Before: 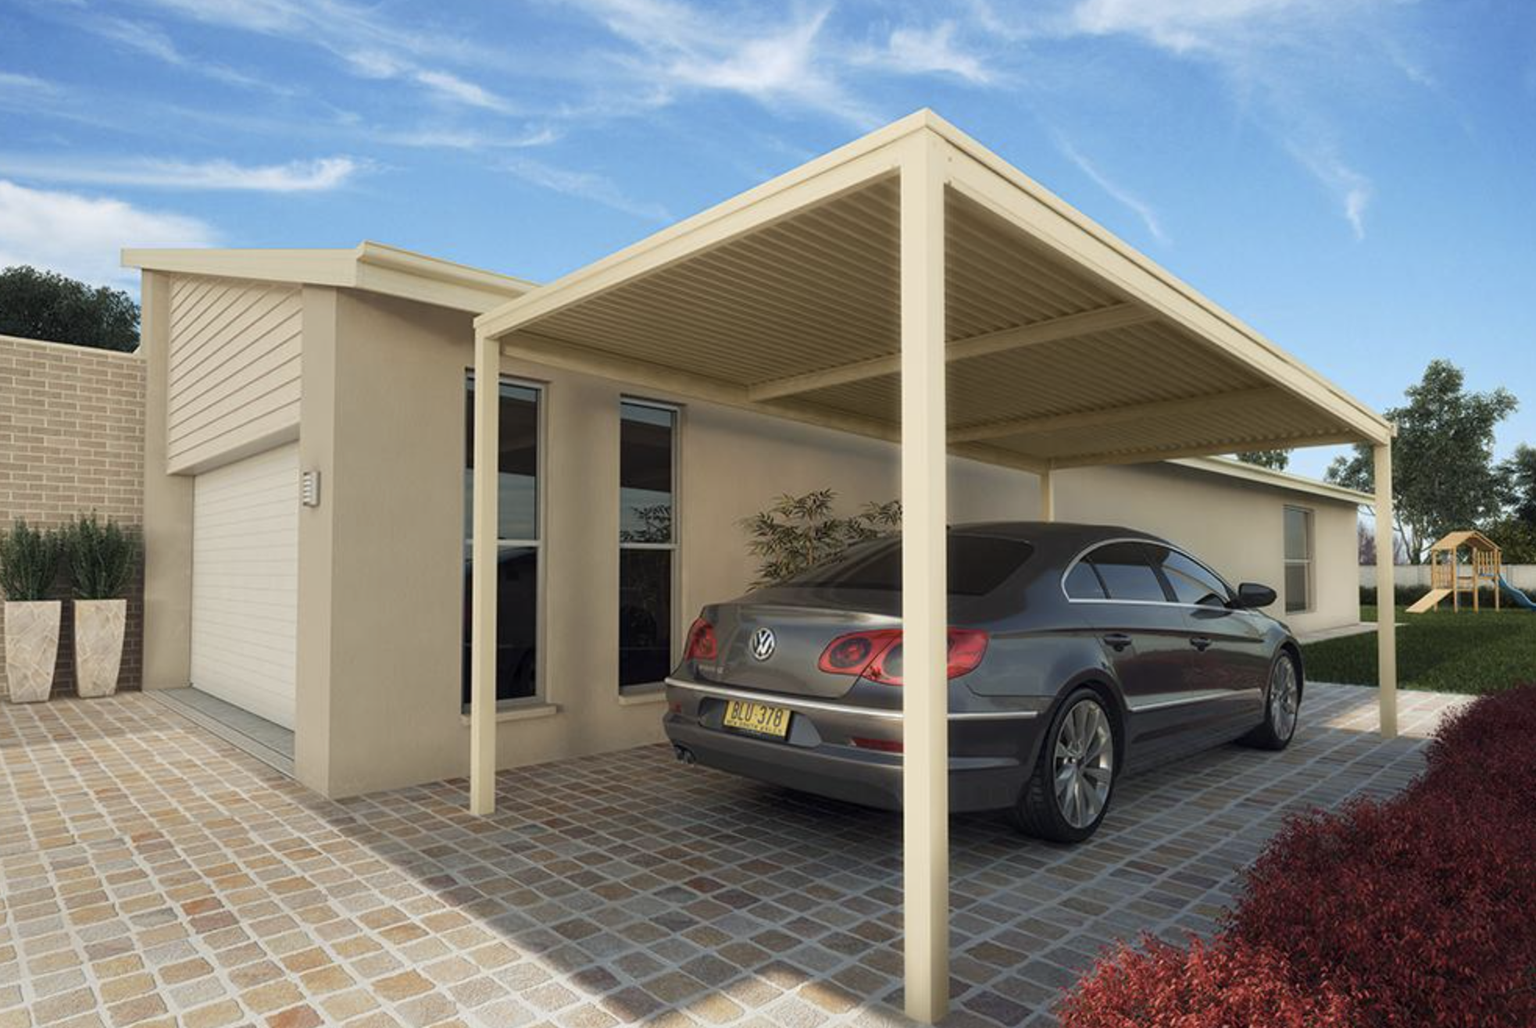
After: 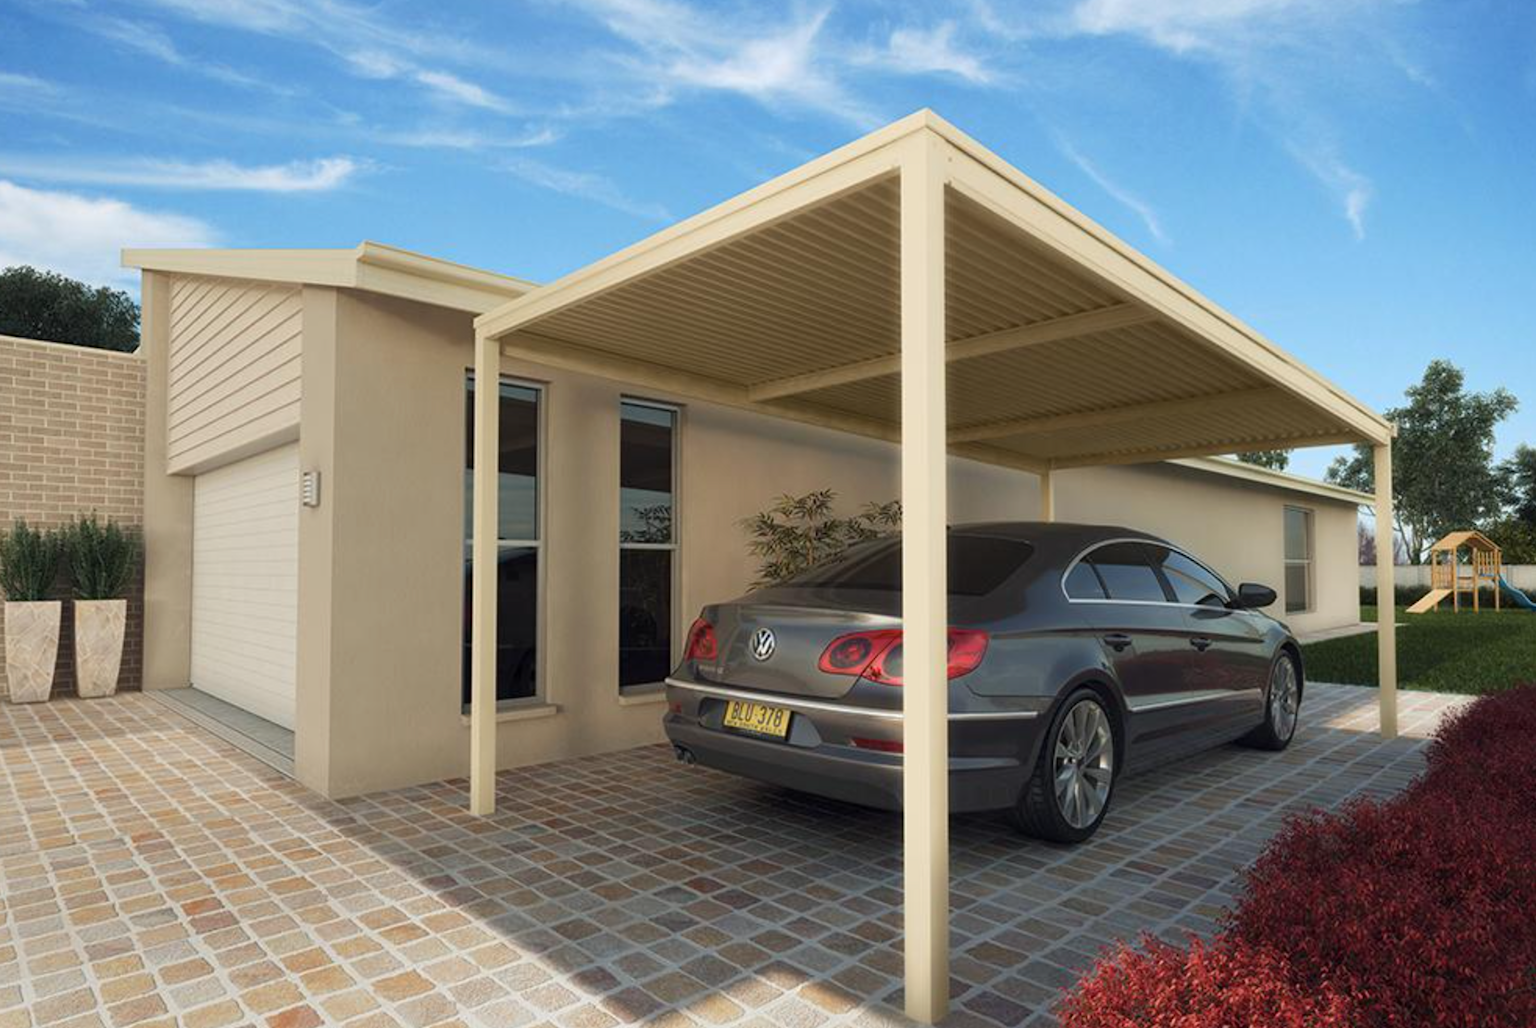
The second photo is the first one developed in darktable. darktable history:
color correction: highlights b* 0.005
